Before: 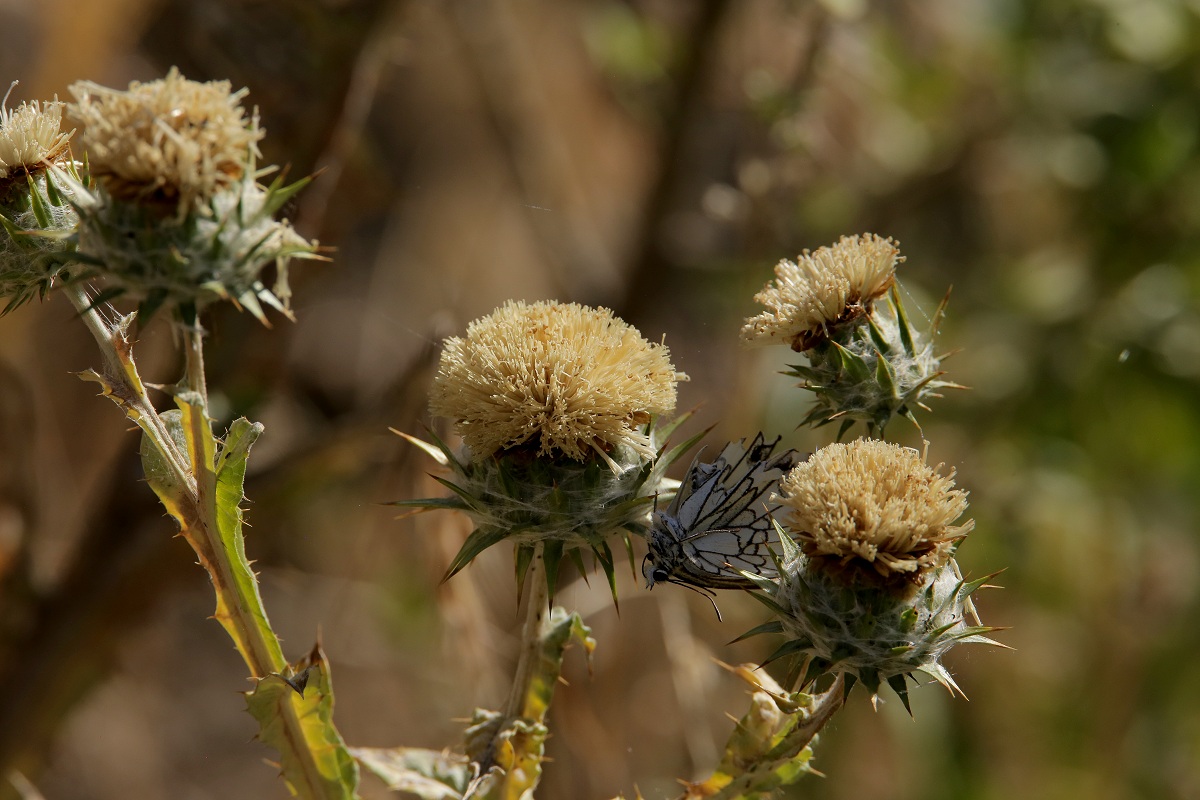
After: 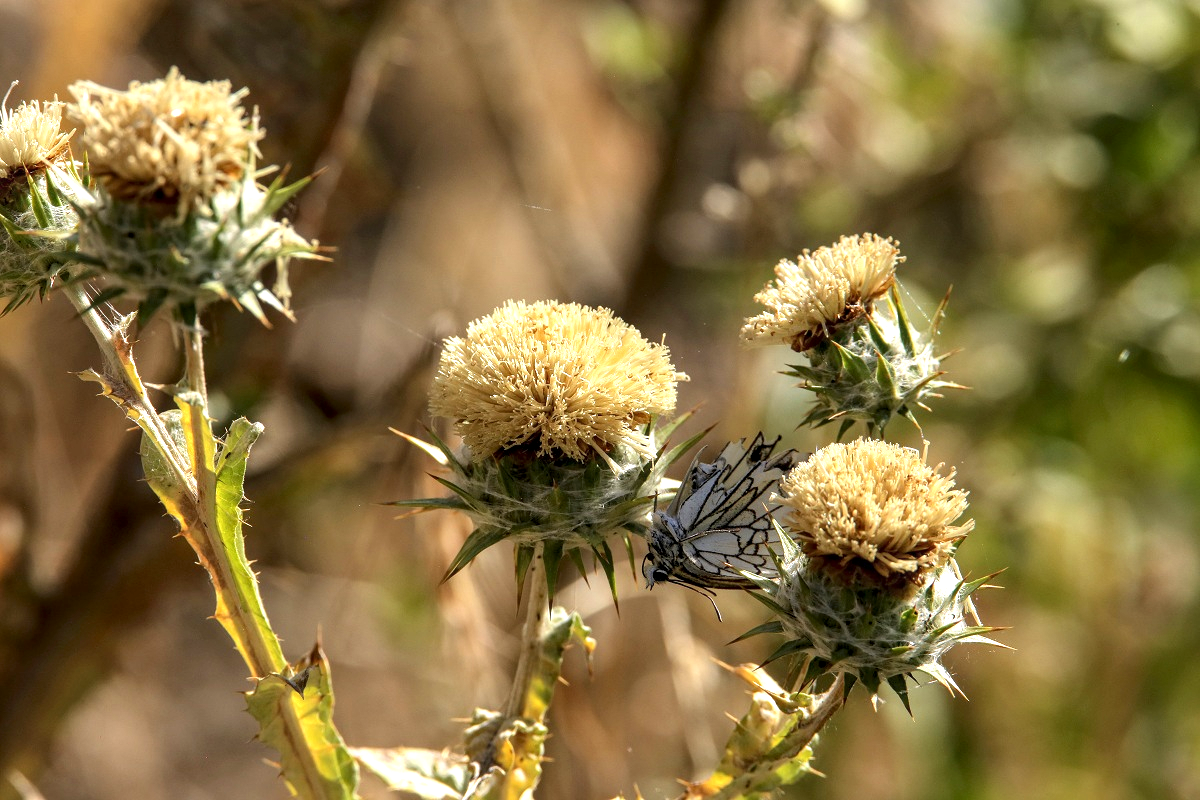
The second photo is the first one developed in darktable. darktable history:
local contrast: detail 130%
exposure: black level correction 0, exposure 1.106 EV, compensate highlight preservation false
